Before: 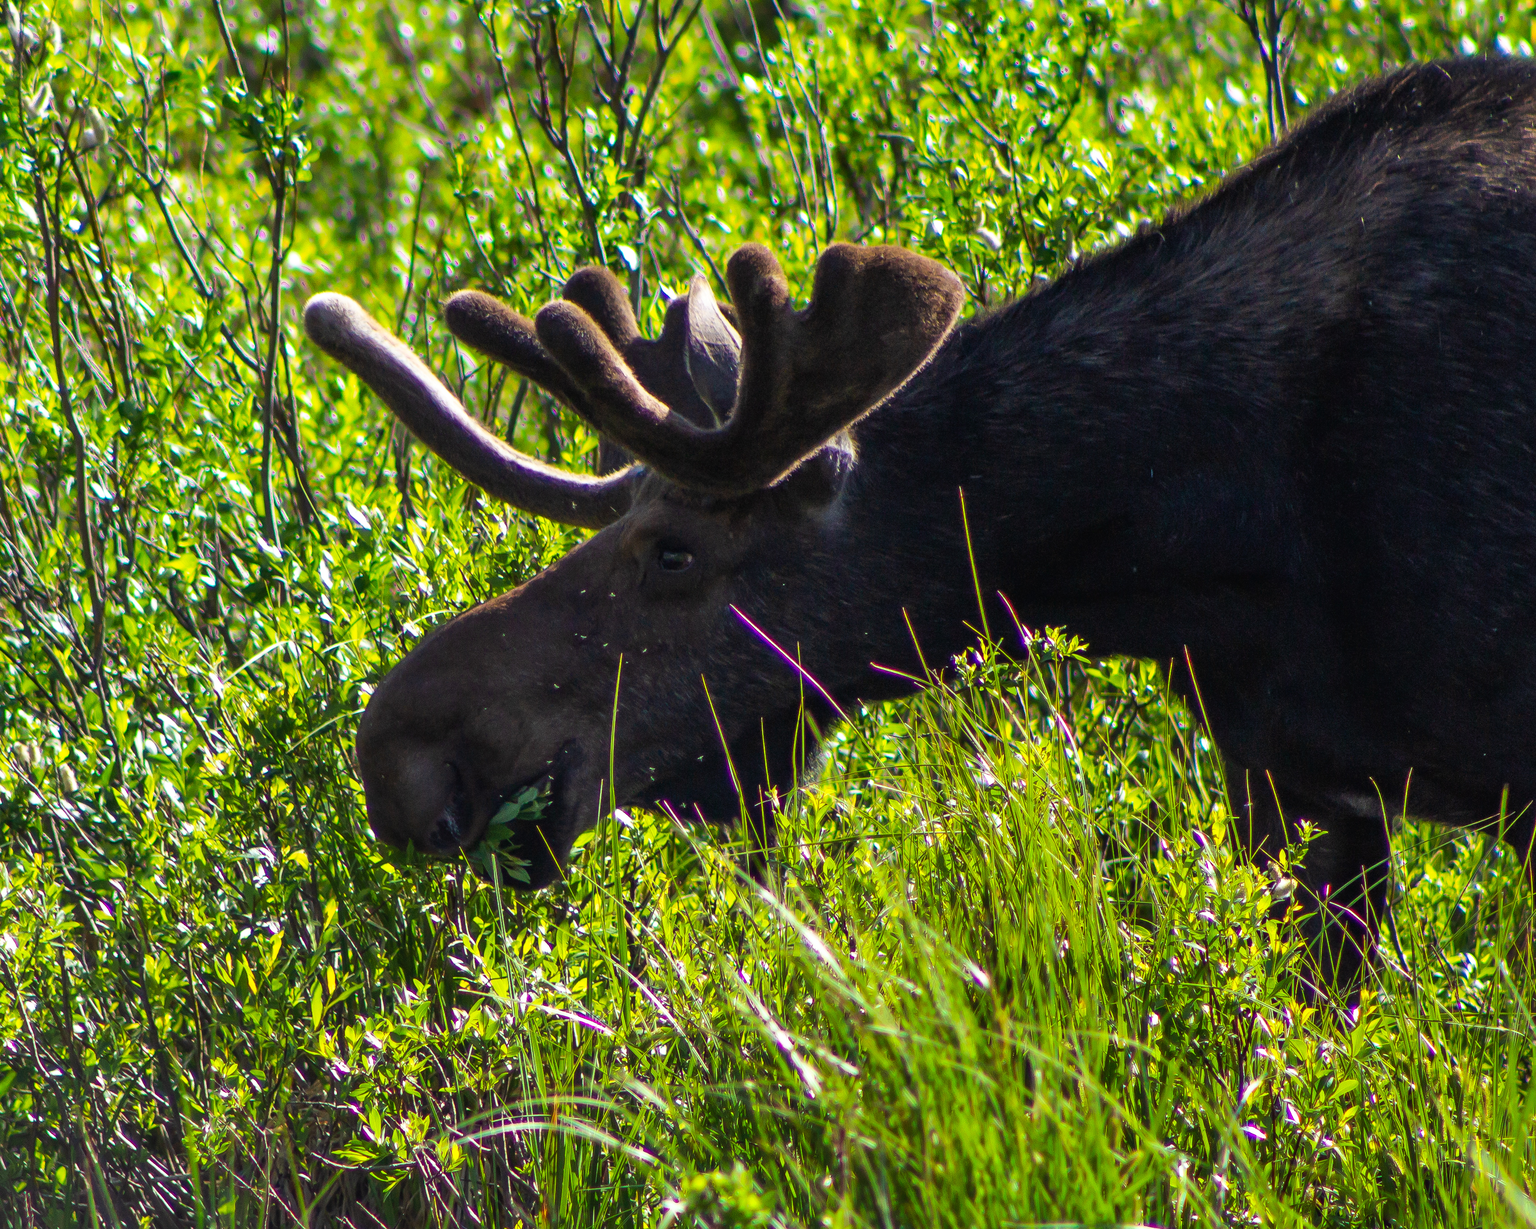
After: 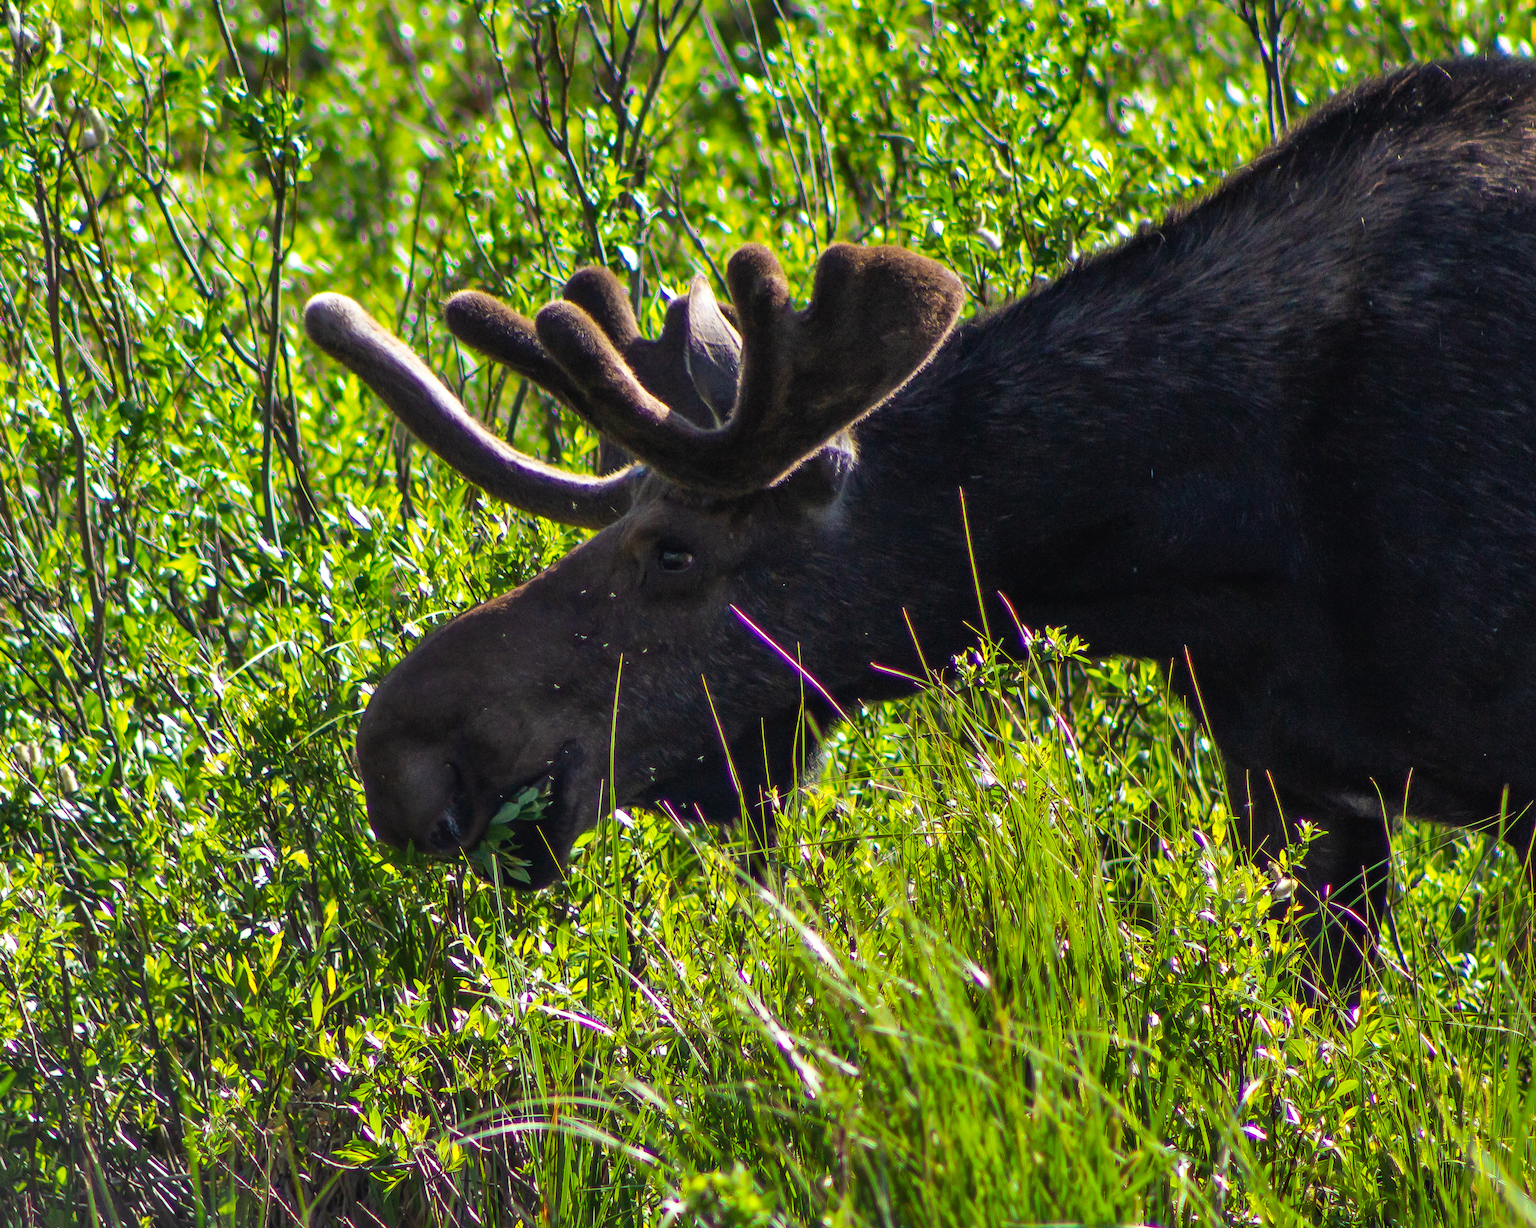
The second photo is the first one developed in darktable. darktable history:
shadows and highlights: radius 109.6, shadows 23.49, highlights -59.46, low approximation 0.01, soften with gaussian
